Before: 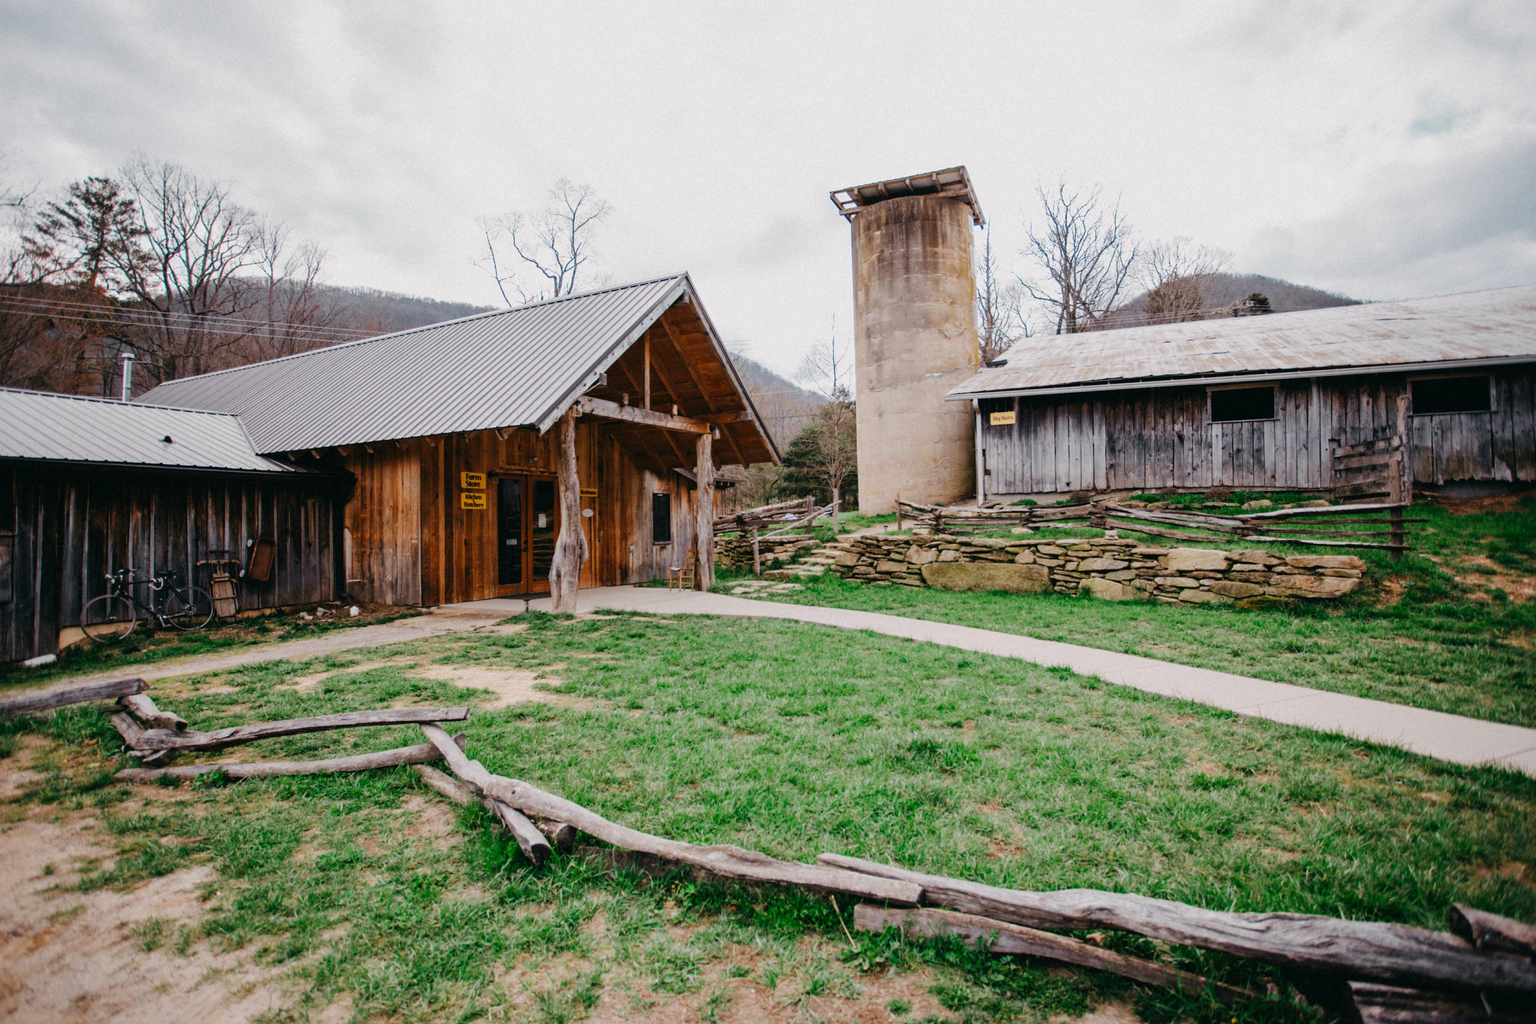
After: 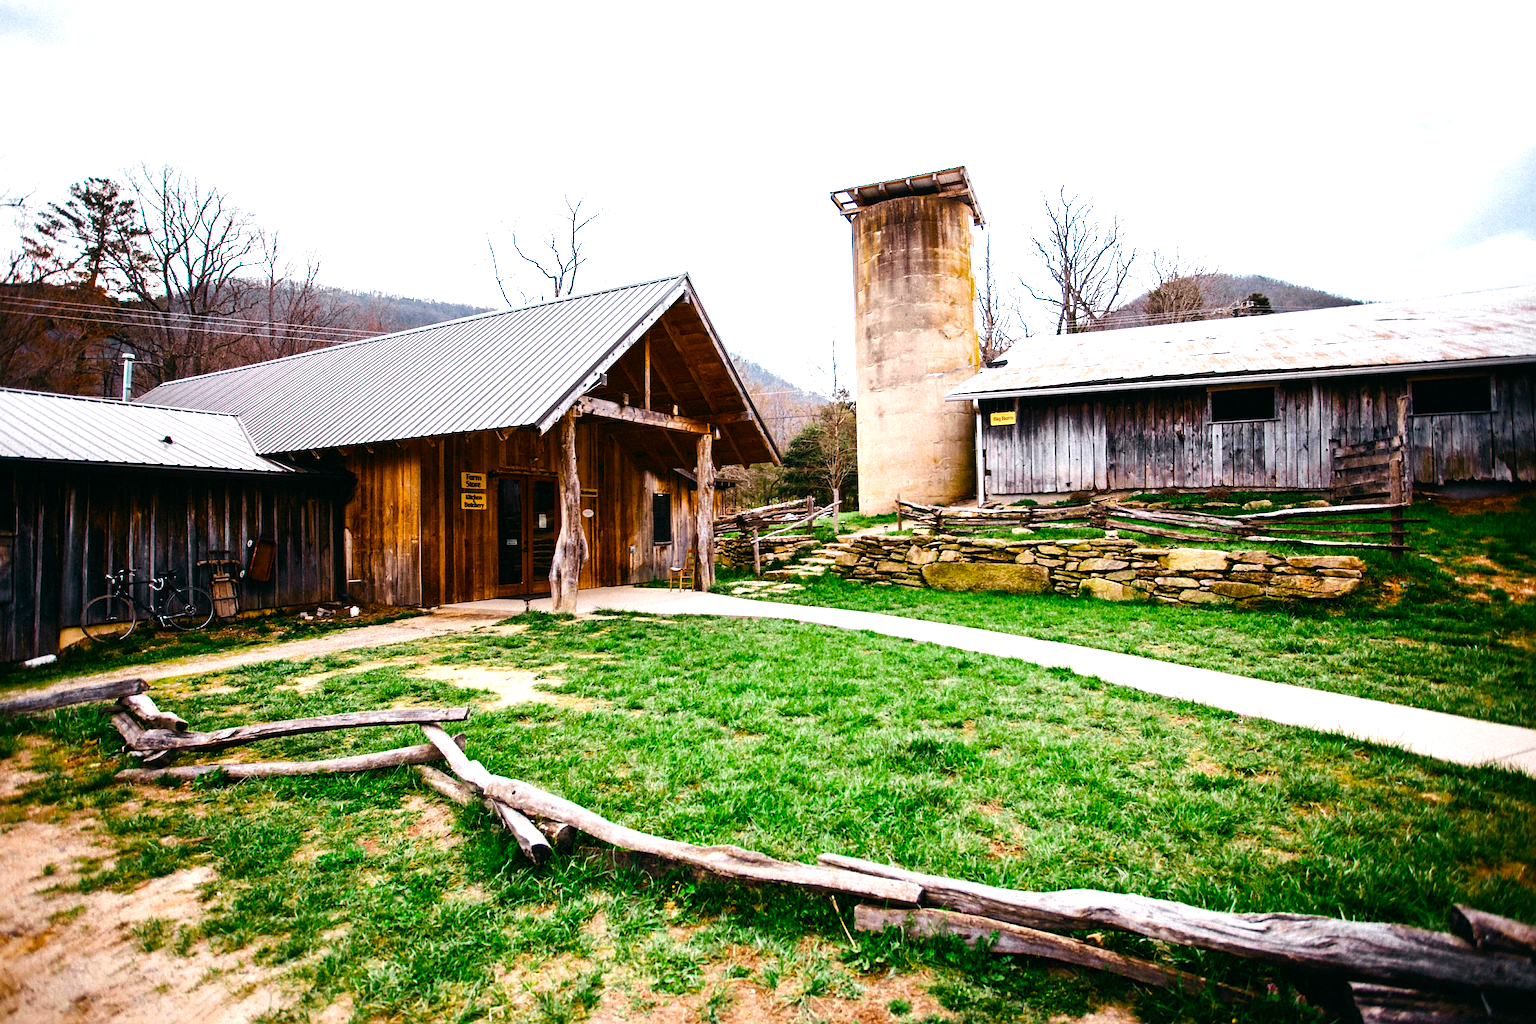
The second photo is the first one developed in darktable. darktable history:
tone equalizer: -8 EV -0.417 EV, -7 EV -0.389 EV, -6 EV -0.333 EV, -5 EV -0.222 EV, -3 EV 0.222 EV, -2 EV 0.333 EV, -1 EV 0.389 EV, +0 EV 0.417 EV, edges refinement/feathering 500, mask exposure compensation -1.57 EV, preserve details no
color balance rgb: linear chroma grading › global chroma 9%, perceptual saturation grading › global saturation 36%, perceptual saturation grading › shadows 35%, perceptual brilliance grading › global brilliance 21.21%, perceptual brilliance grading › shadows -35%, global vibrance 21.21%
sharpen: on, module defaults
